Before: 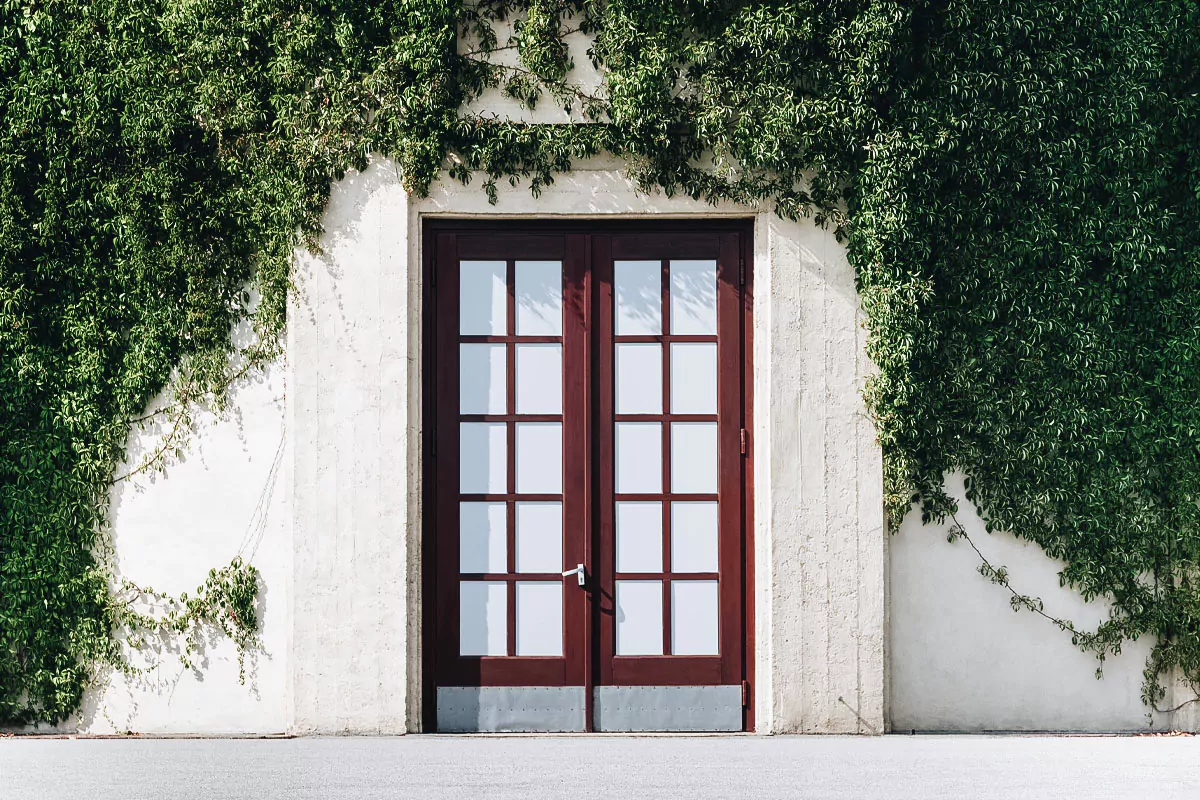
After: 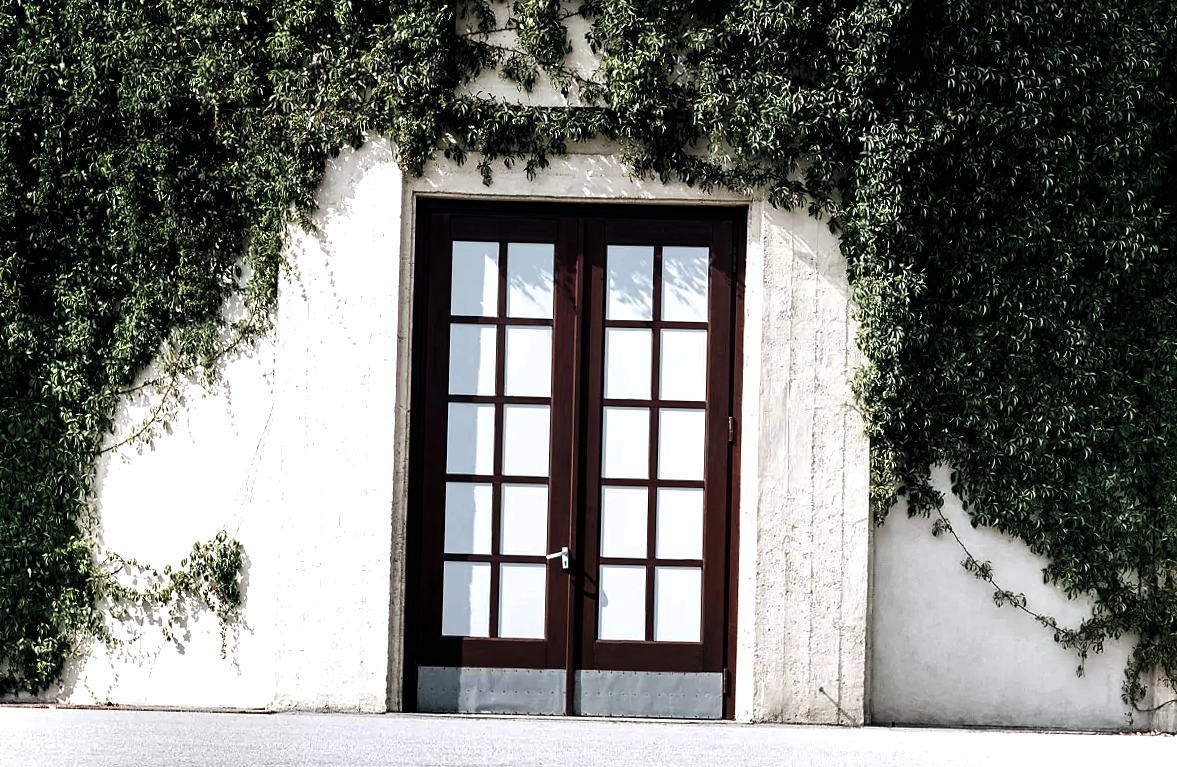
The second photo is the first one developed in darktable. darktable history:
exposure: black level correction 0.003, exposure 0.383 EV, compensate highlight preservation false
rotate and perspective: rotation 1.57°, crop left 0.018, crop right 0.982, crop top 0.039, crop bottom 0.961
levels: levels [0, 0.618, 1]
white balance: emerald 1
